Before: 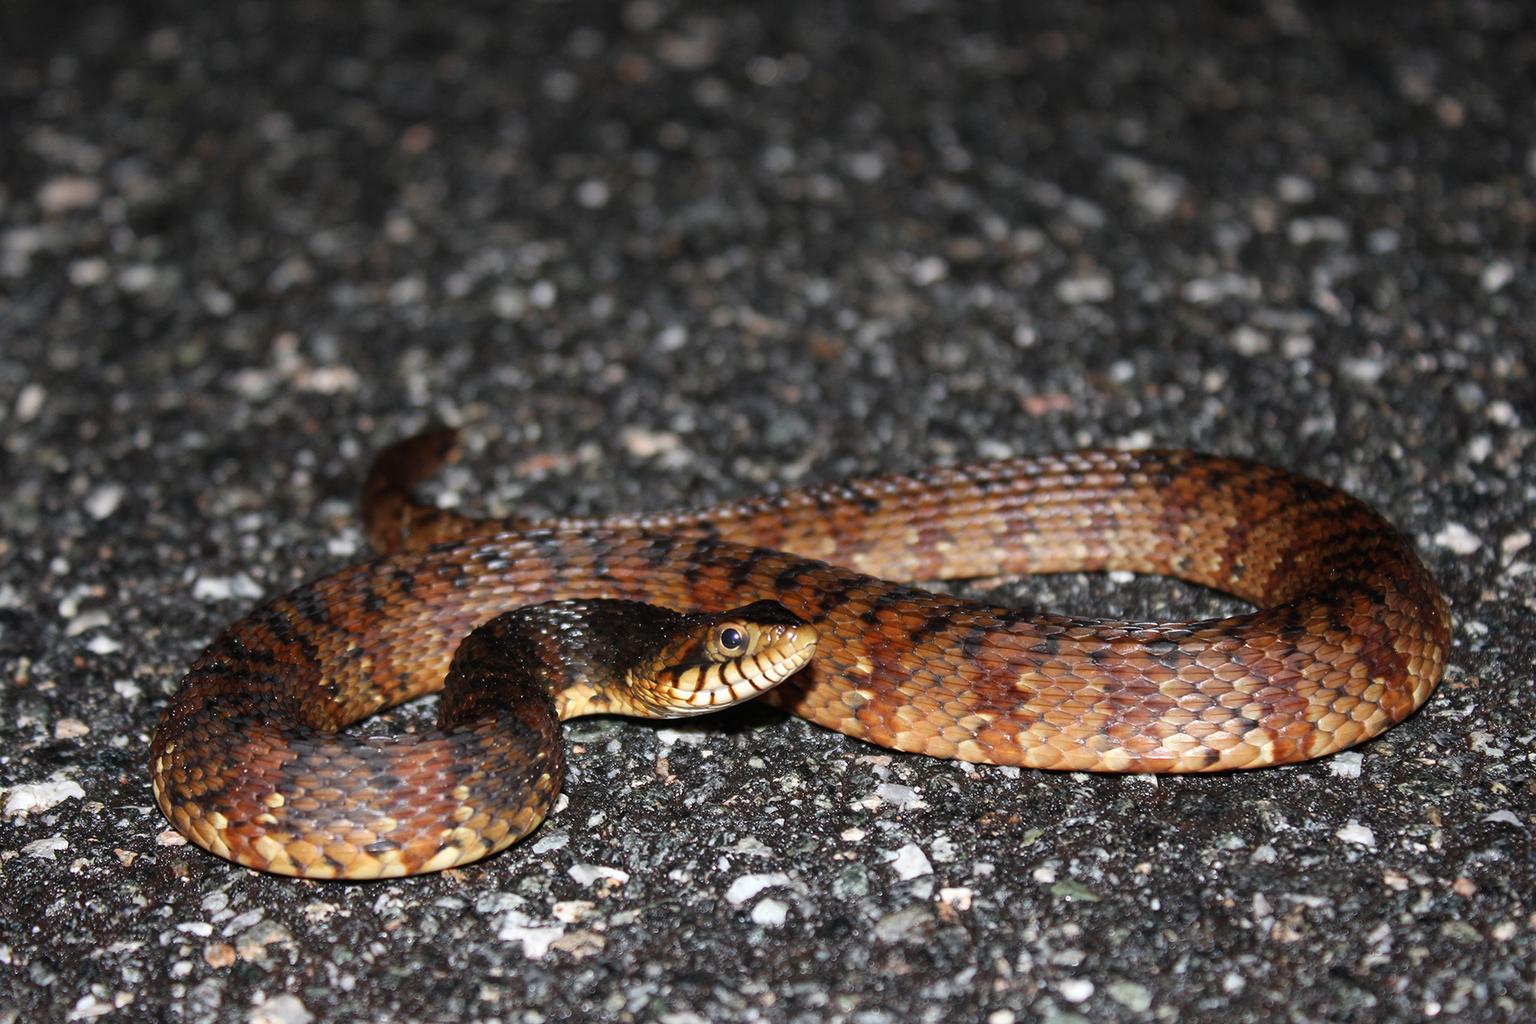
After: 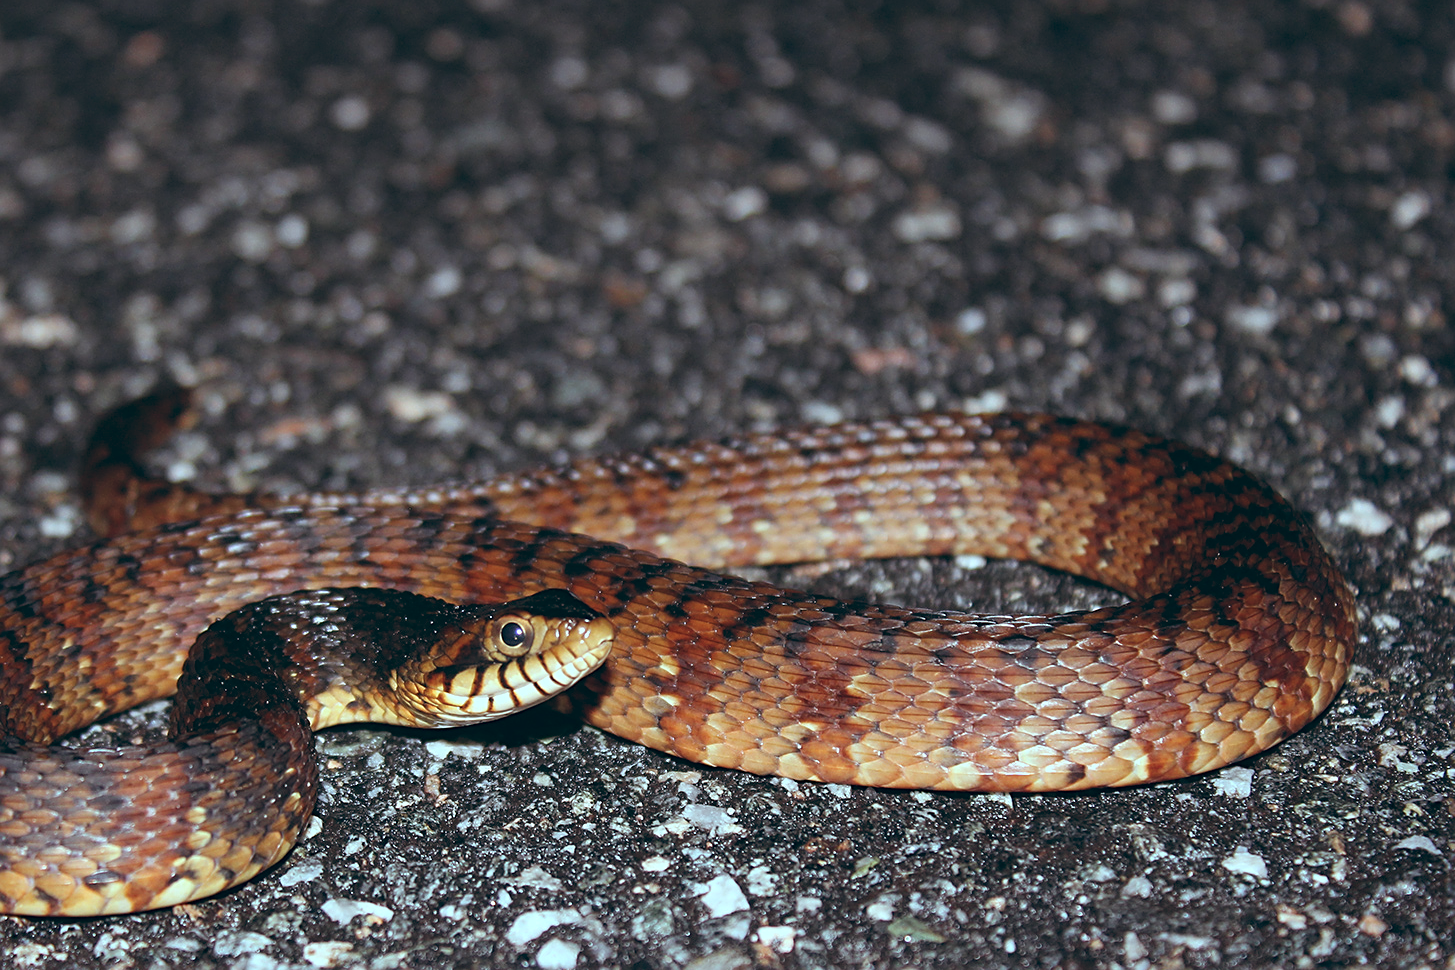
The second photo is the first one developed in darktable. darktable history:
crop: left 19.159%, top 9.58%, bottom 9.58%
color balance: lift [1.003, 0.993, 1.001, 1.007], gamma [1.018, 1.072, 0.959, 0.928], gain [0.974, 0.873, 1.031, 1.127]
sharpen: on, module defaults
